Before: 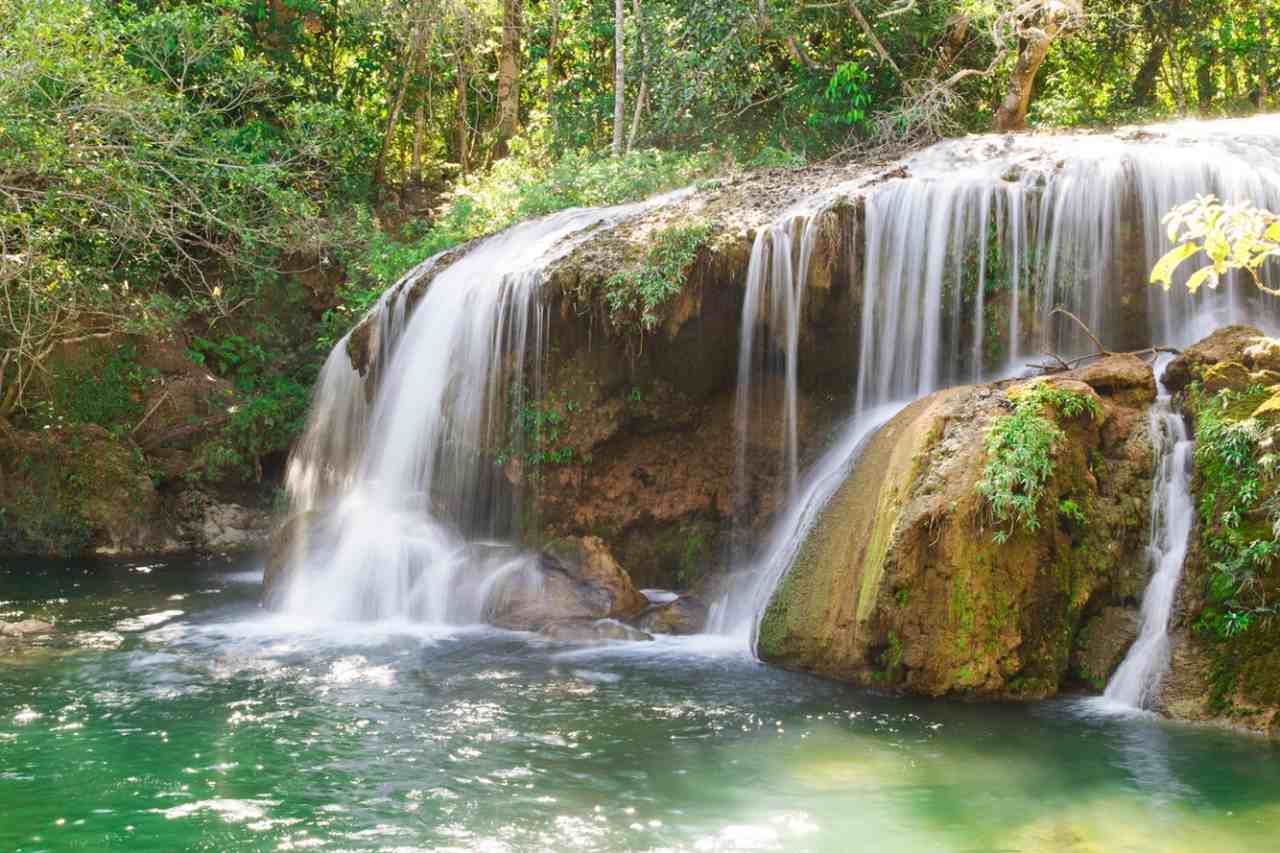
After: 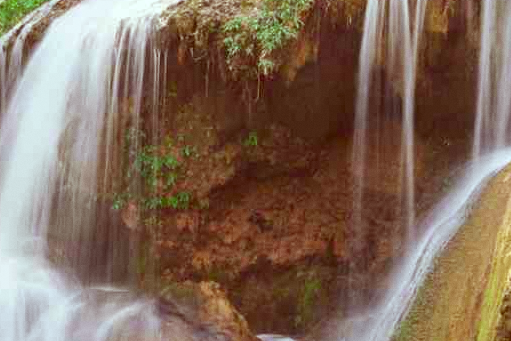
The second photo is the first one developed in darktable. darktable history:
crop: left 30%, top 30%, right 30%, bottom 30%
color correction: highlights a* -7.23, highlights b* -0.161, shadows a* 20.08, shadows b* 11.73
grain: coarseness 0.09 ISO, strength 10%
